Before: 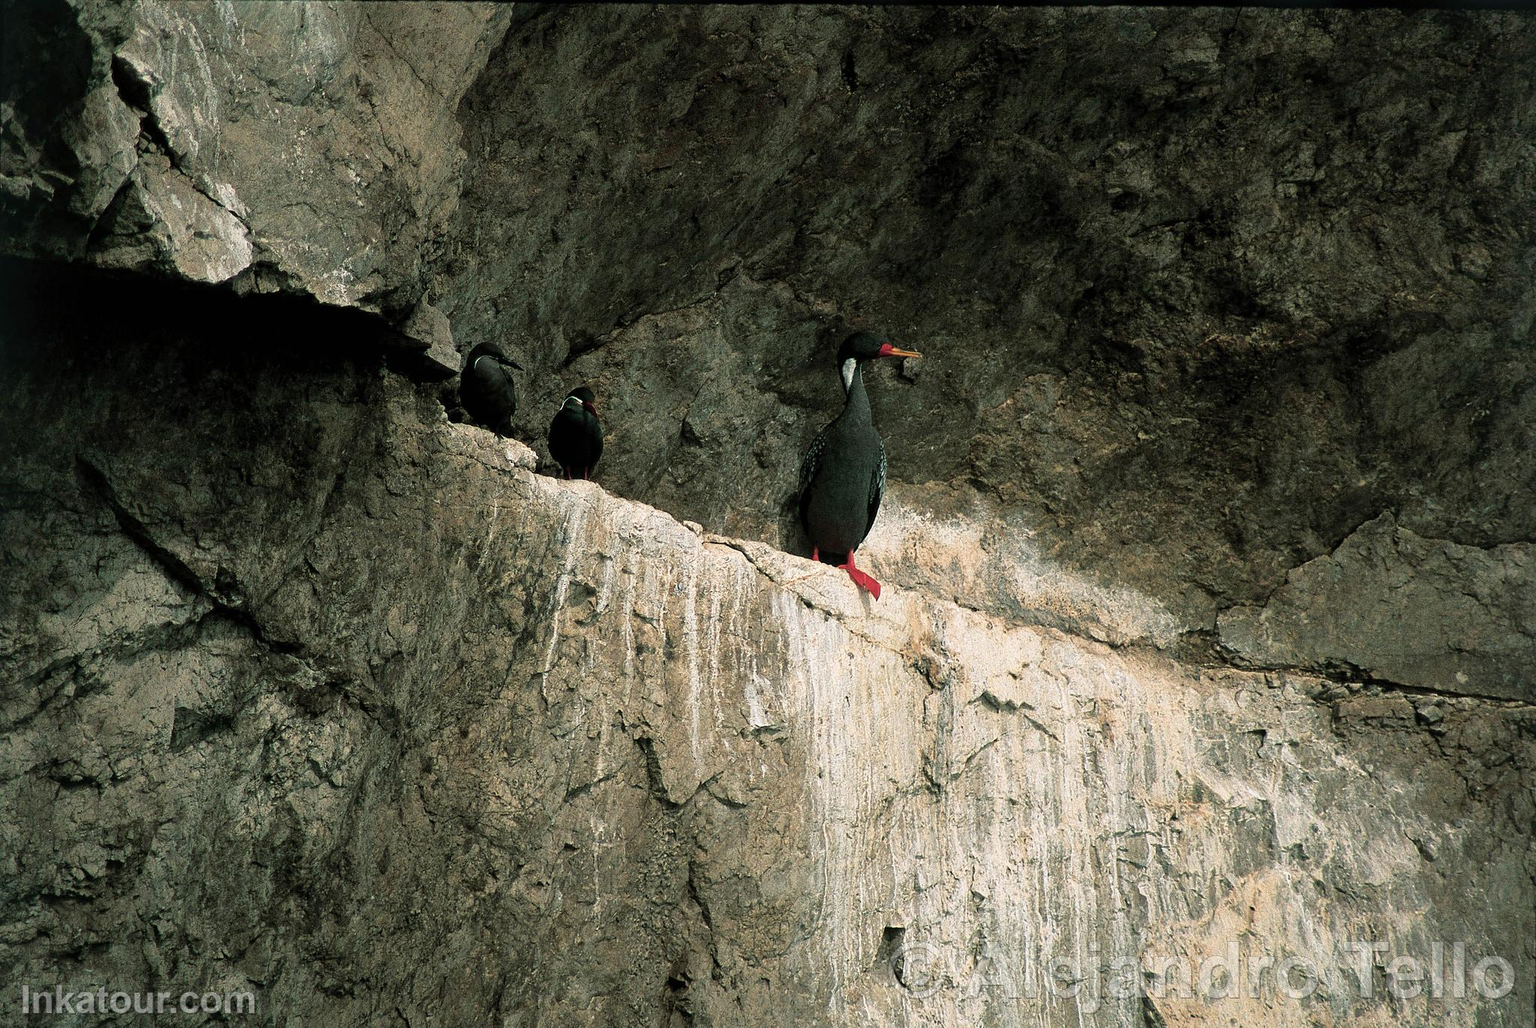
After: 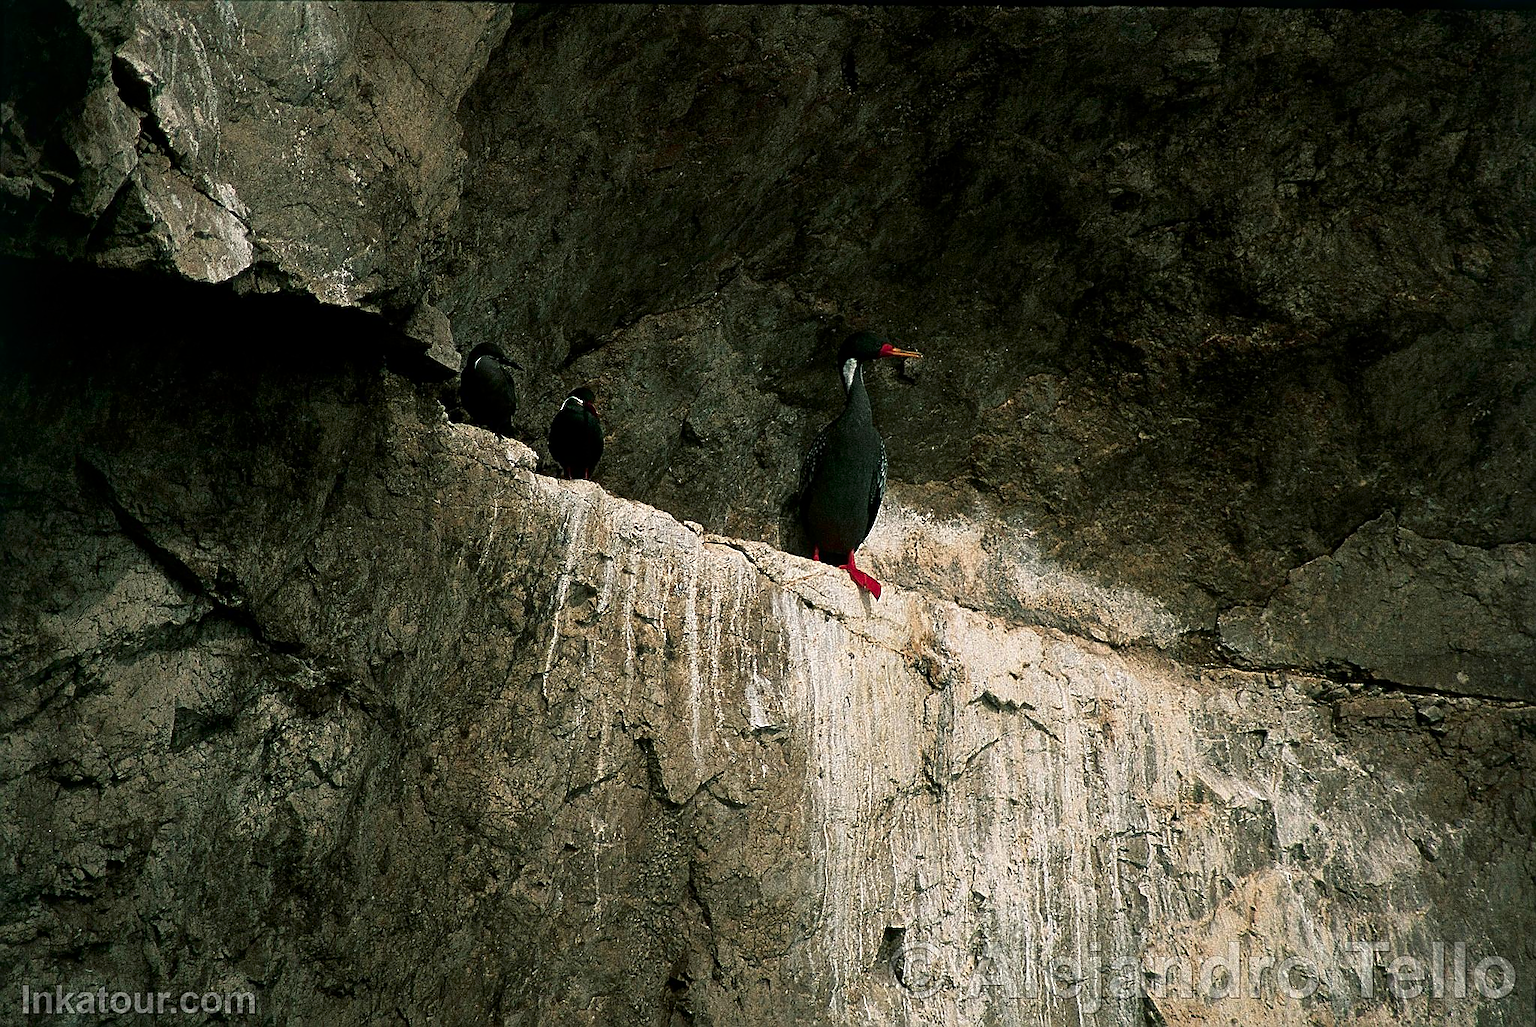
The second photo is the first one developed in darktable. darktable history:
contrast brightness saturation: brightness -0.2, saturation 0.08
sharpen: on, module defaults
